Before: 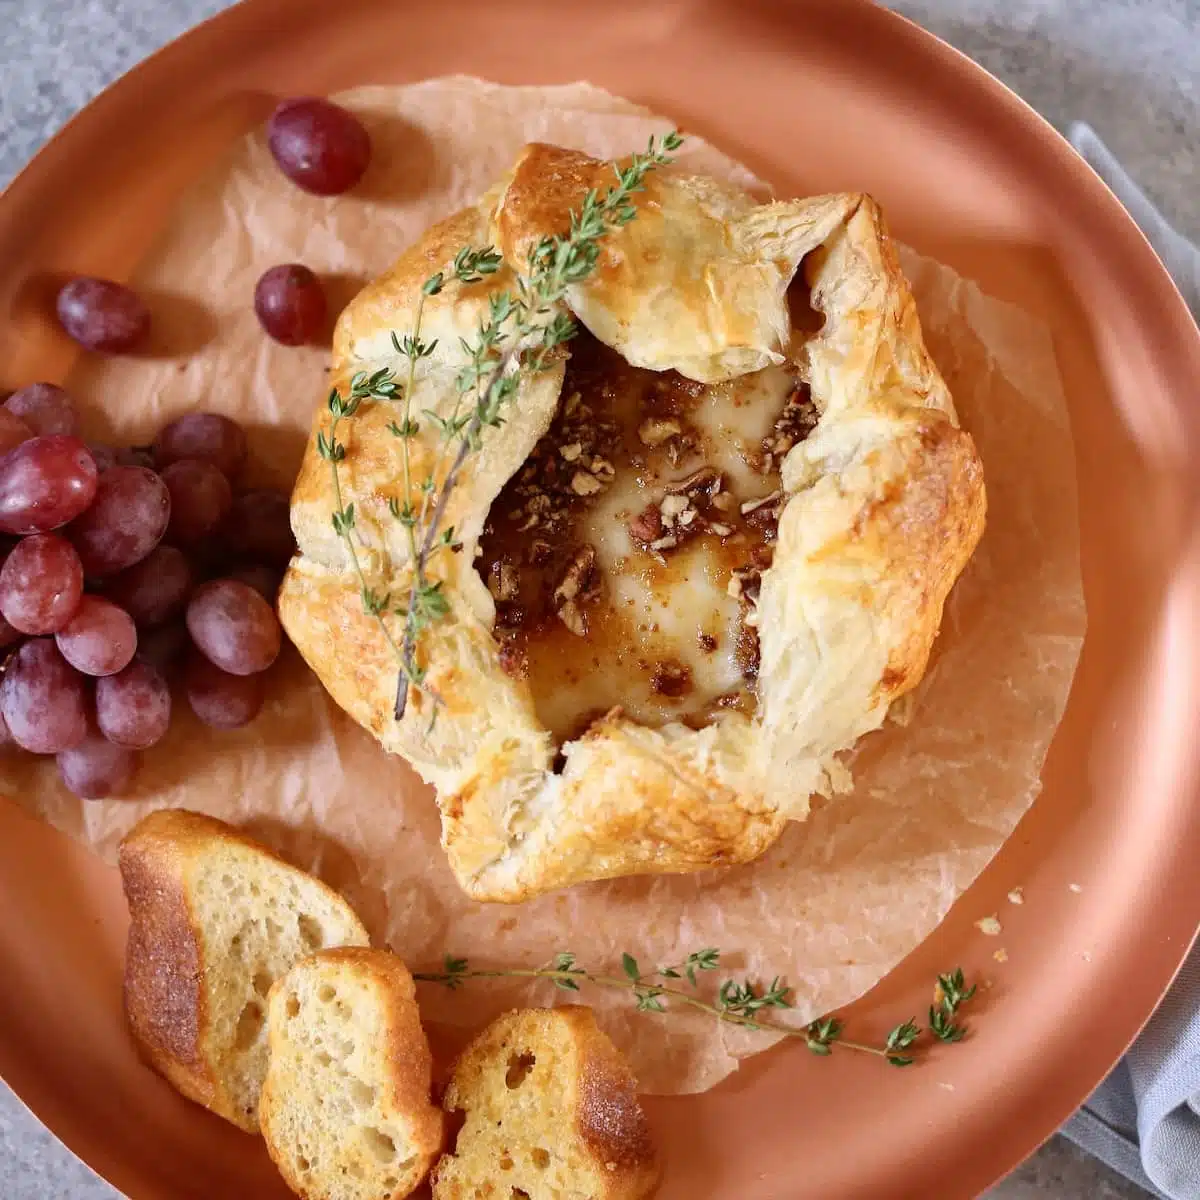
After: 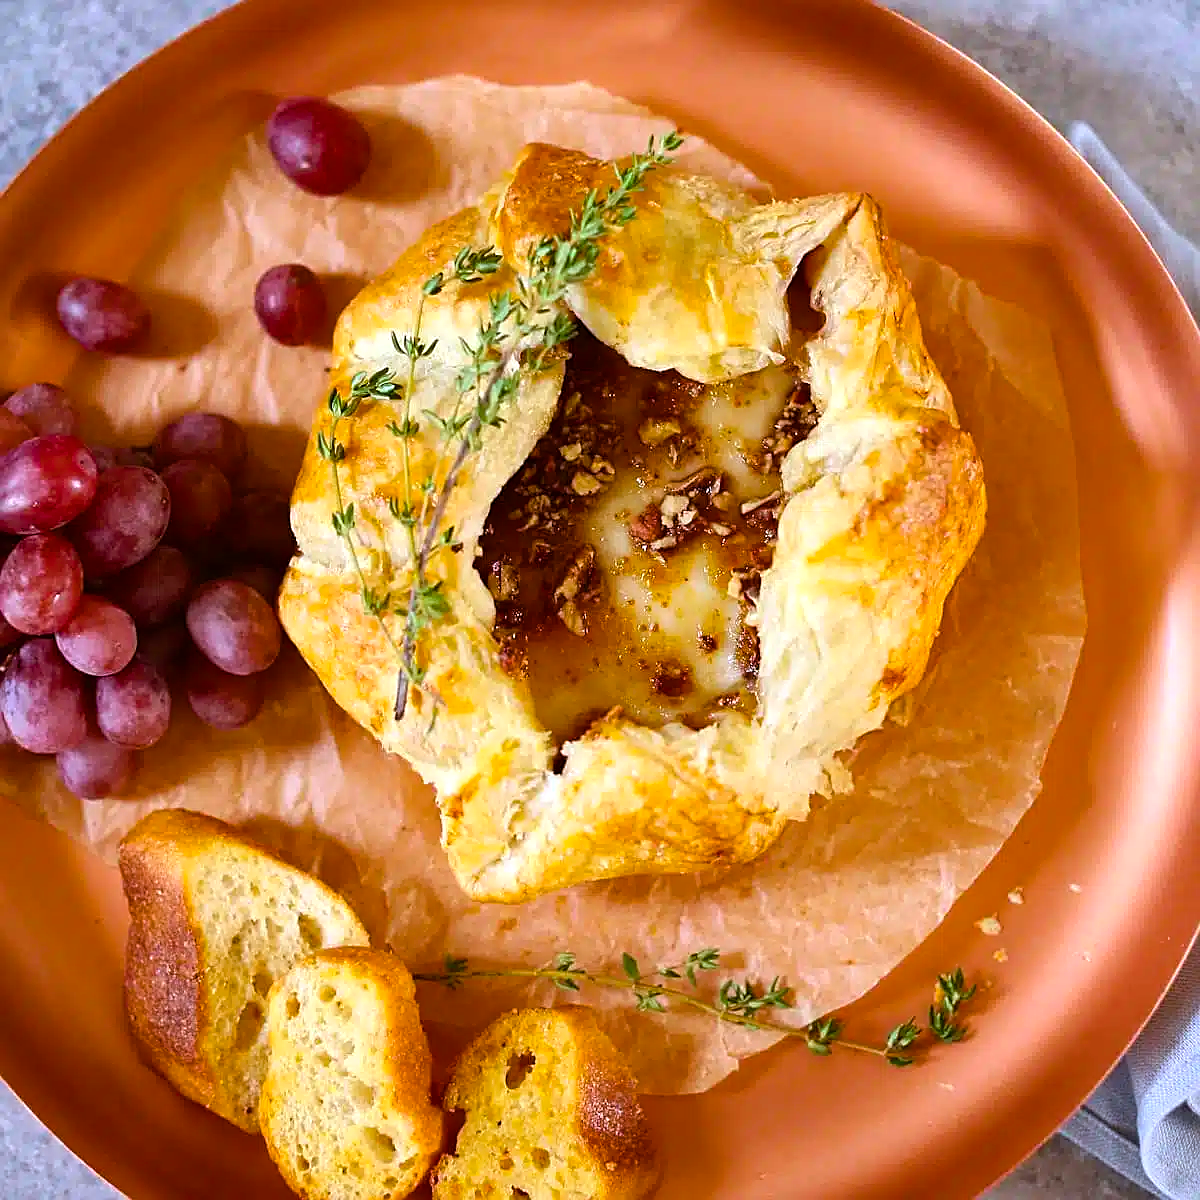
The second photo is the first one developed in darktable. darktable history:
color balance rgb: highlights gain › luminance 16.834%, highlights gain › chroma 2.878%, highlights gain › hue 257.85°, perceptual saturation grading › global saturation 19.353%, global vibrance 39.883%
sharpen: on, module defaults
